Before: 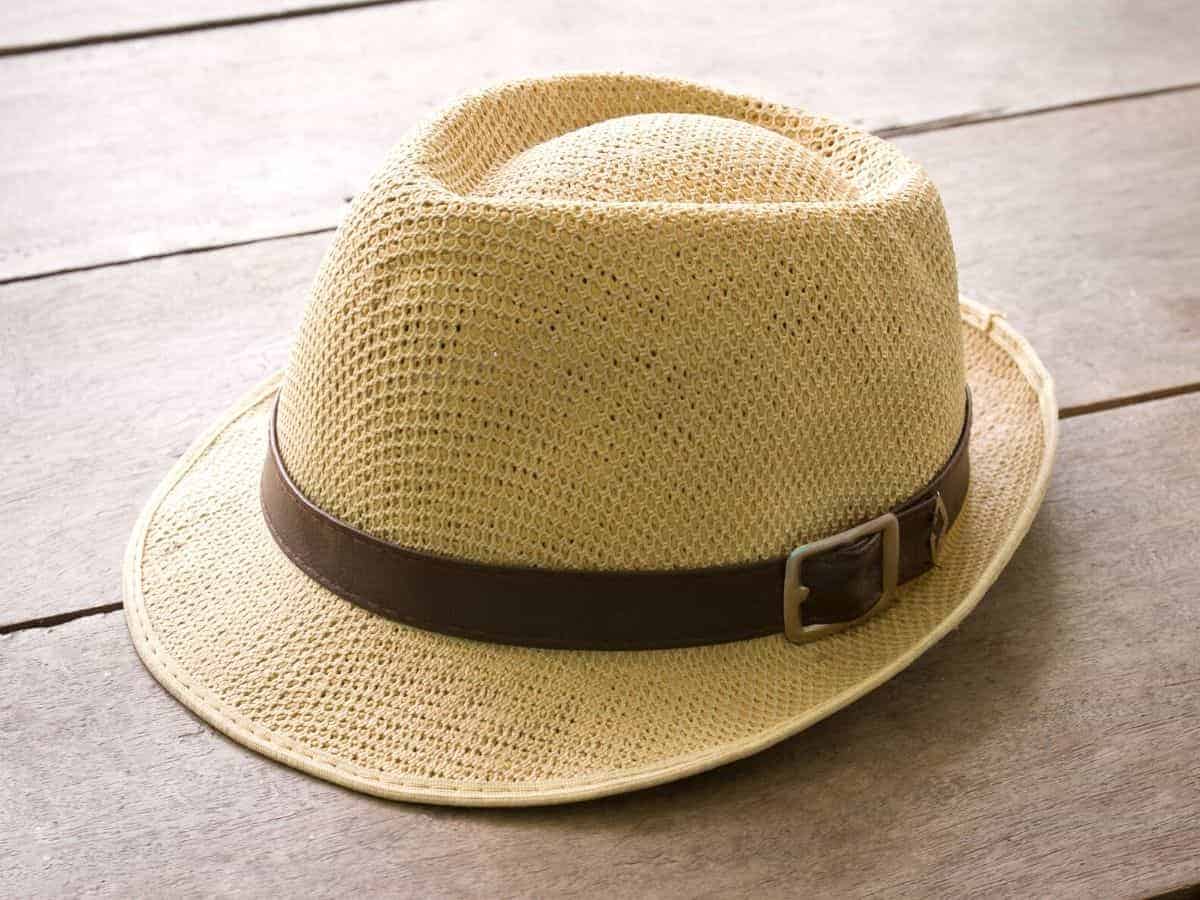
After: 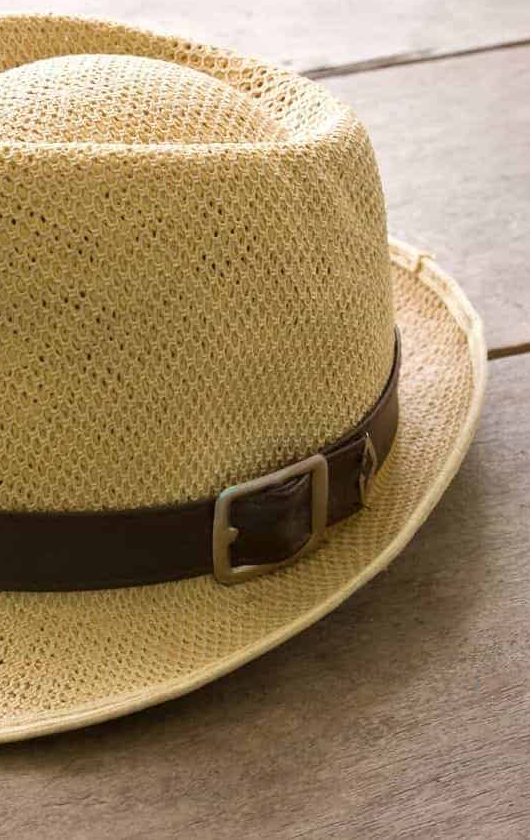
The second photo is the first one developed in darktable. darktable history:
exposure: compensate highlight preservation false
crop: left 47.628%, top 6.643%, right 7.874%
